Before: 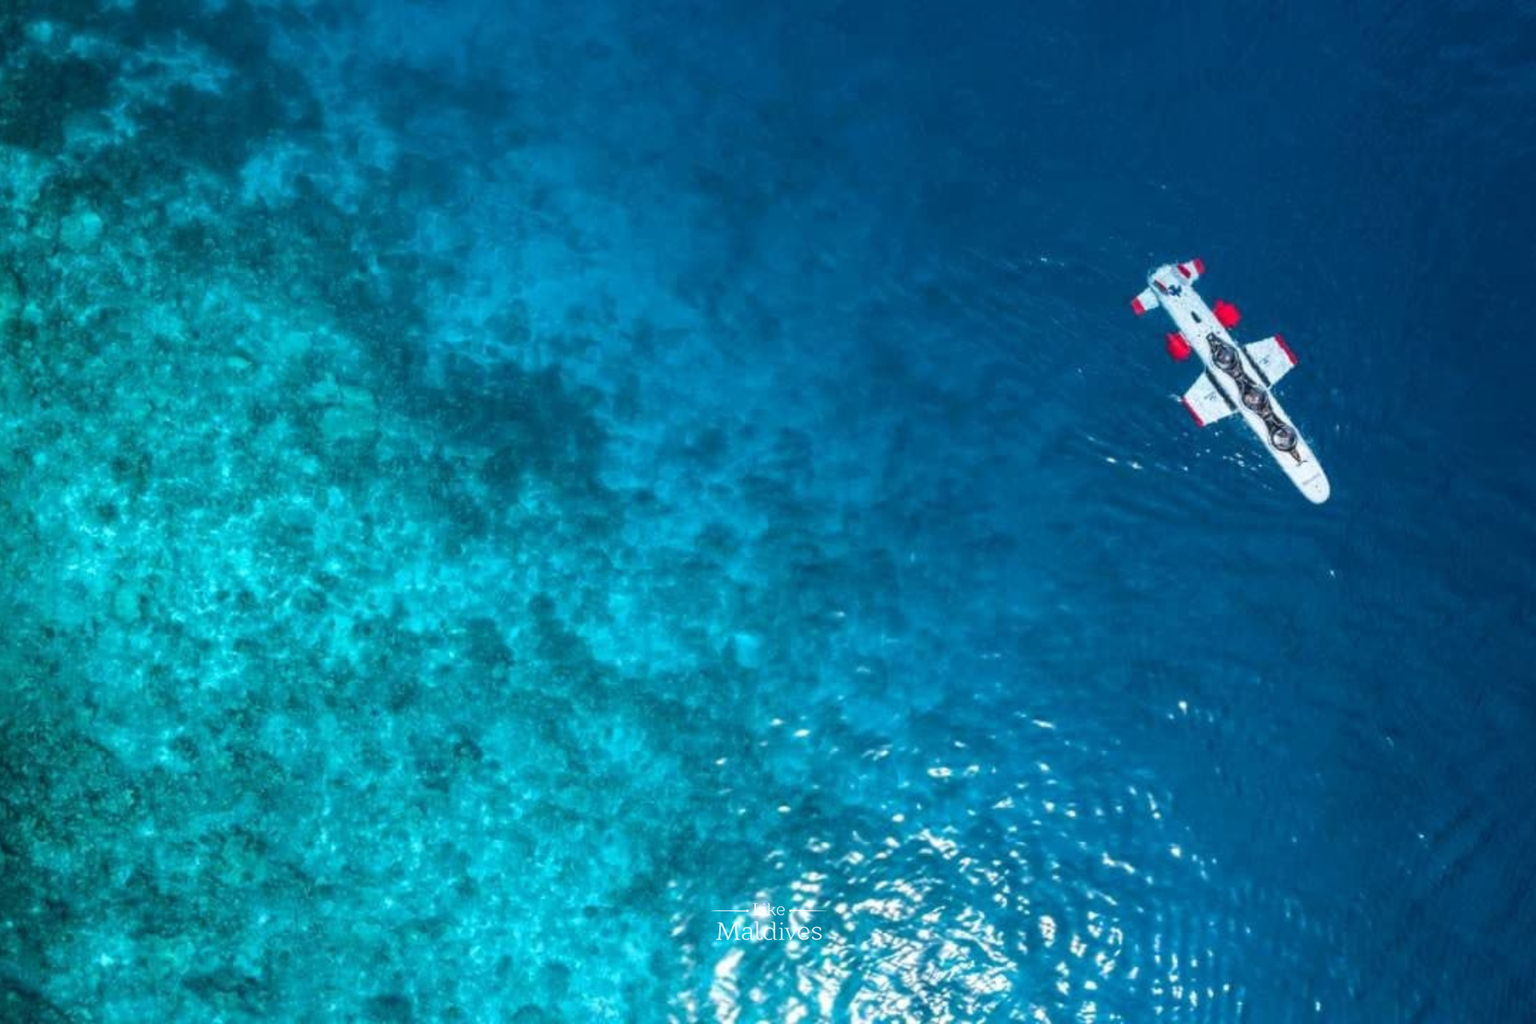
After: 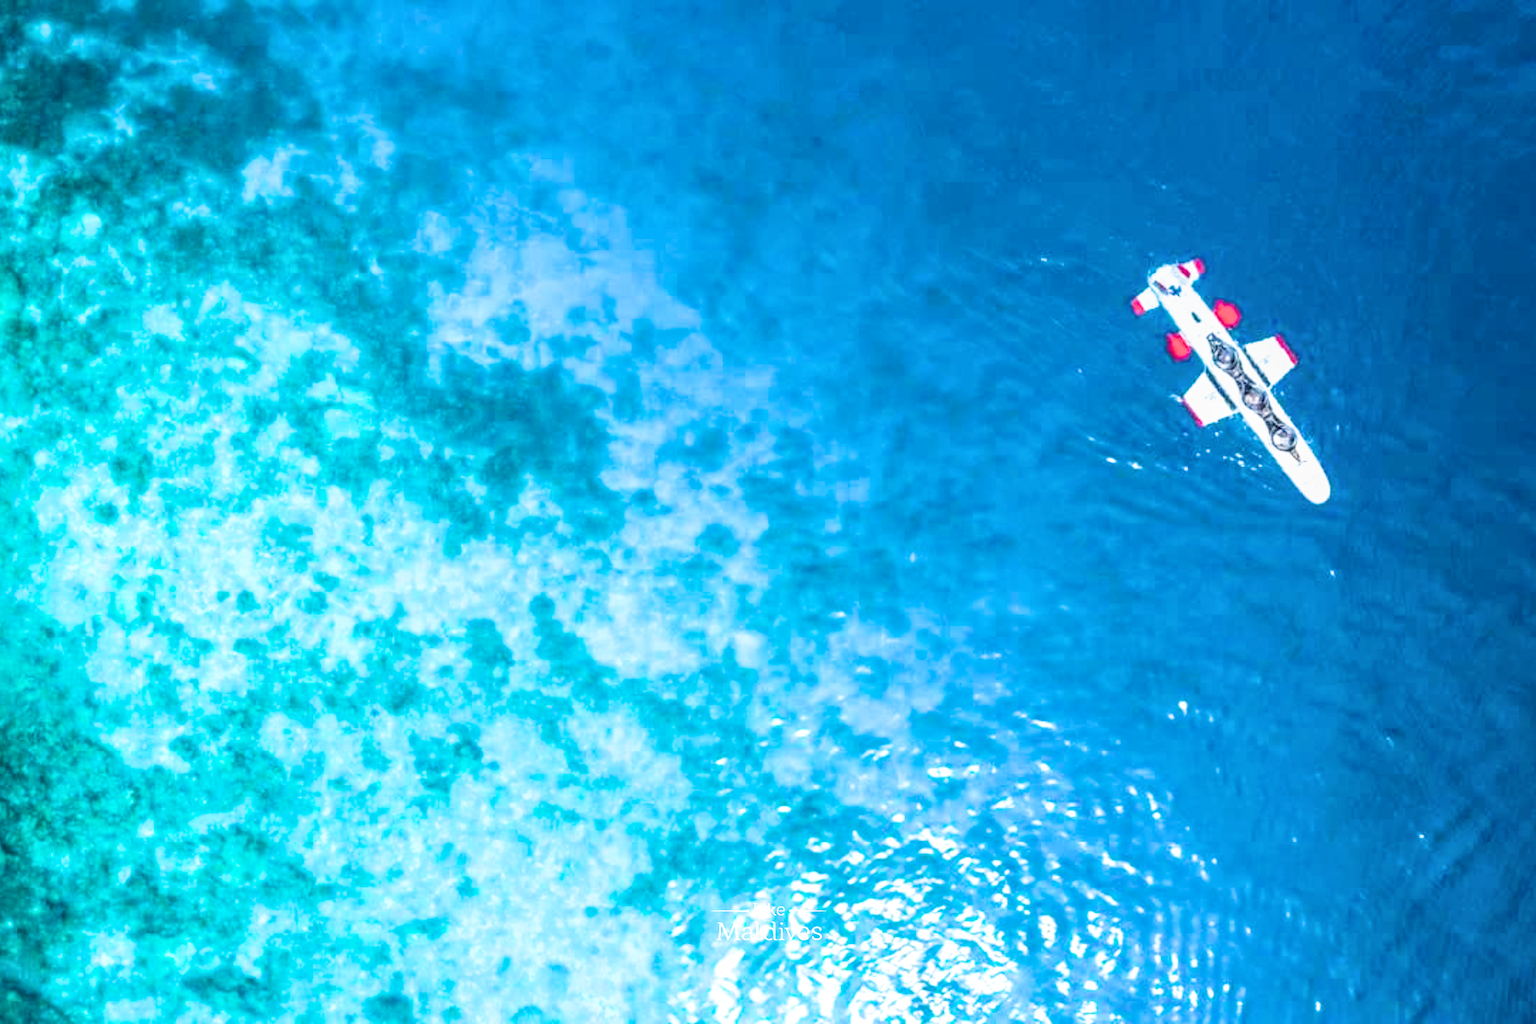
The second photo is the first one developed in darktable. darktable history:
local contrast: detail 110%
color balance rgb: perceptual saturation grading › global saturation 20%, global vibrance 20%
filmic rgb: black relative exposure -5 EV, white relative exposure 3.5 EV, hardness 3.19, contrast 1.2, highlights saturation mix -50%
exposure: black level correction 0, exposure 1.5 EV, compensate highlight preservation false
